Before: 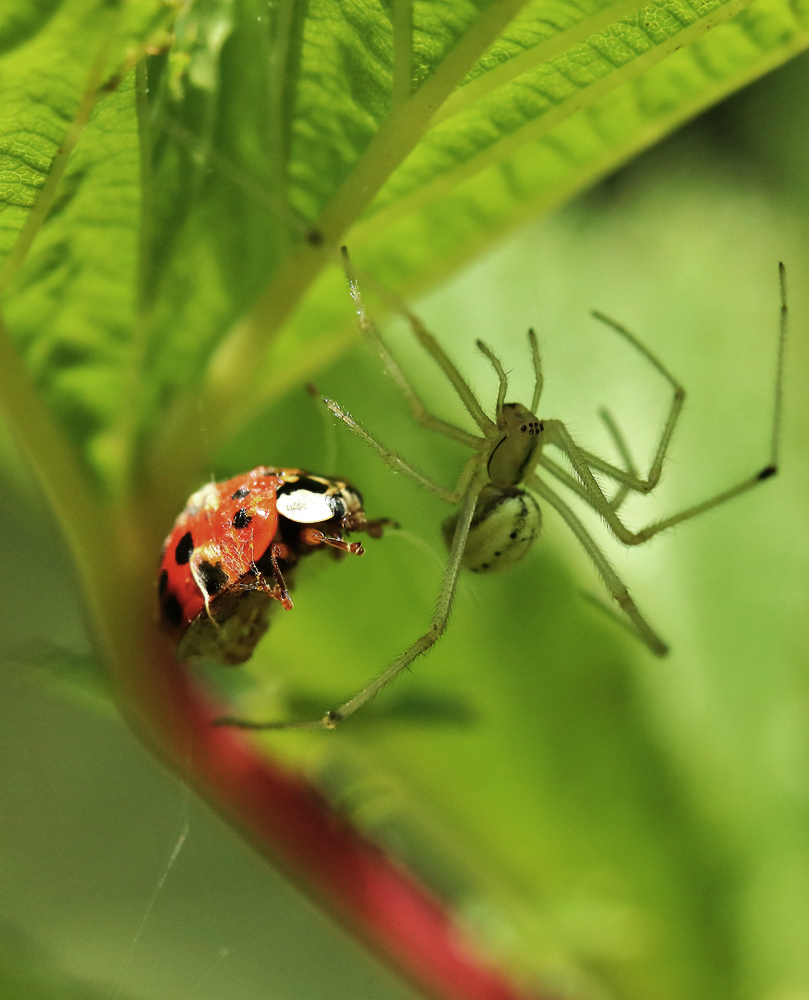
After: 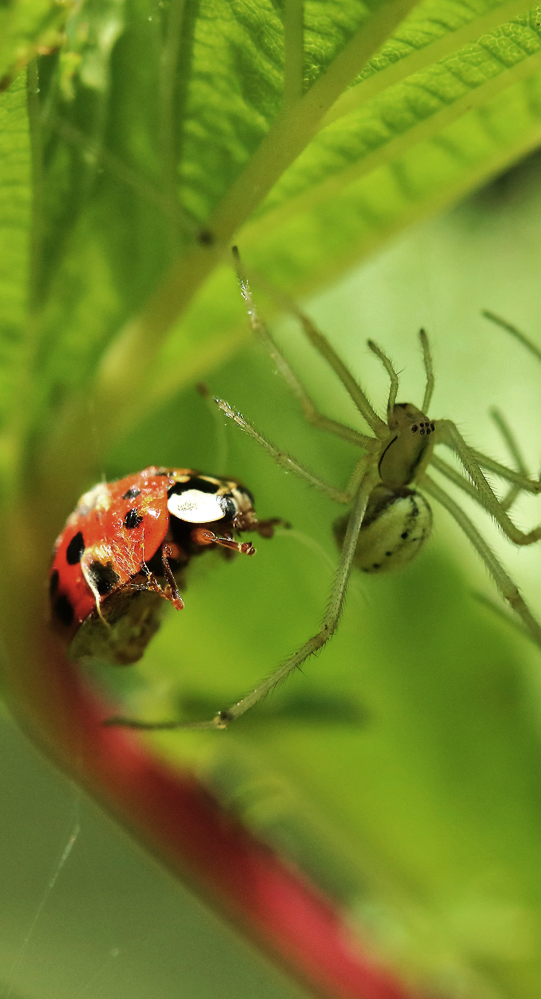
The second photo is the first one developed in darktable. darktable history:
tone equalizer: mask exposure compensation -0.514 EV
crop and rotate: left 13.589%, right 19.481%
